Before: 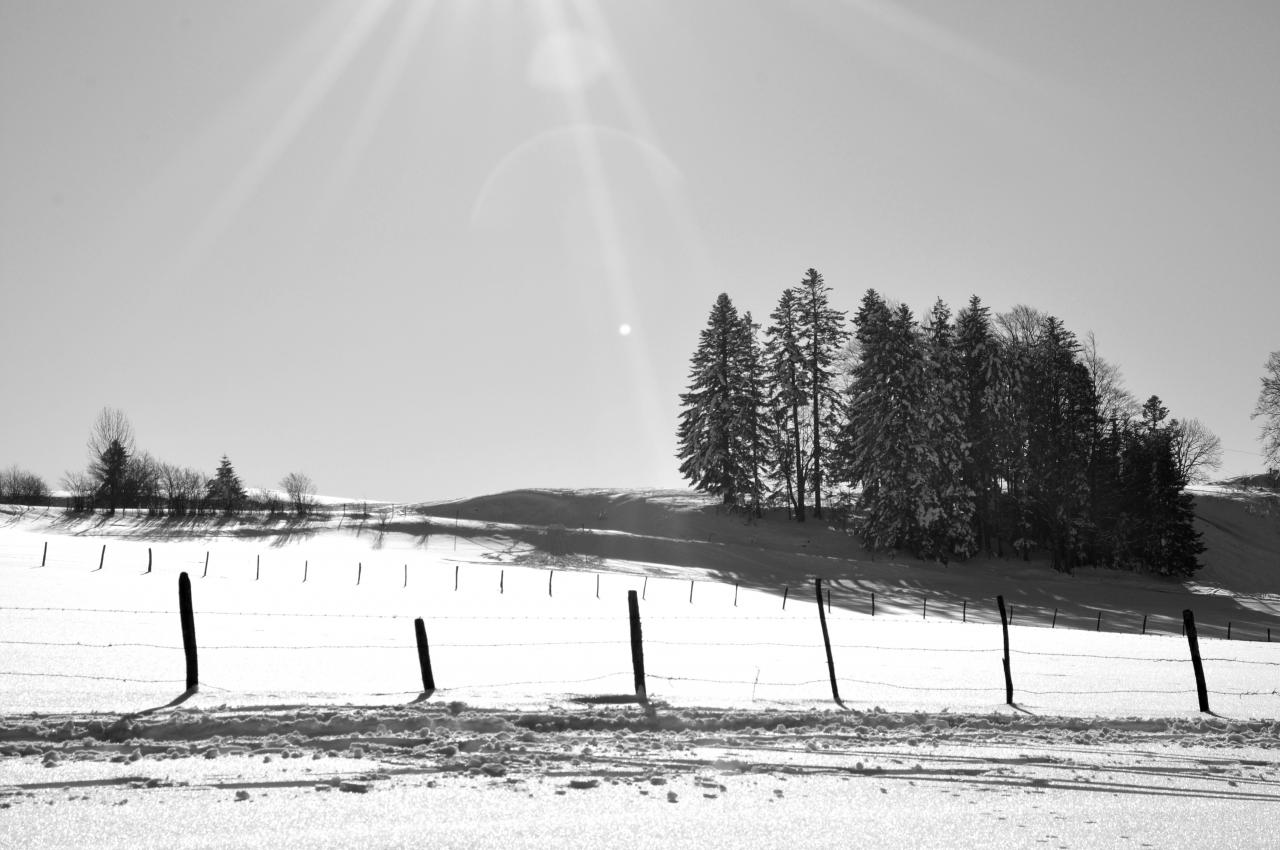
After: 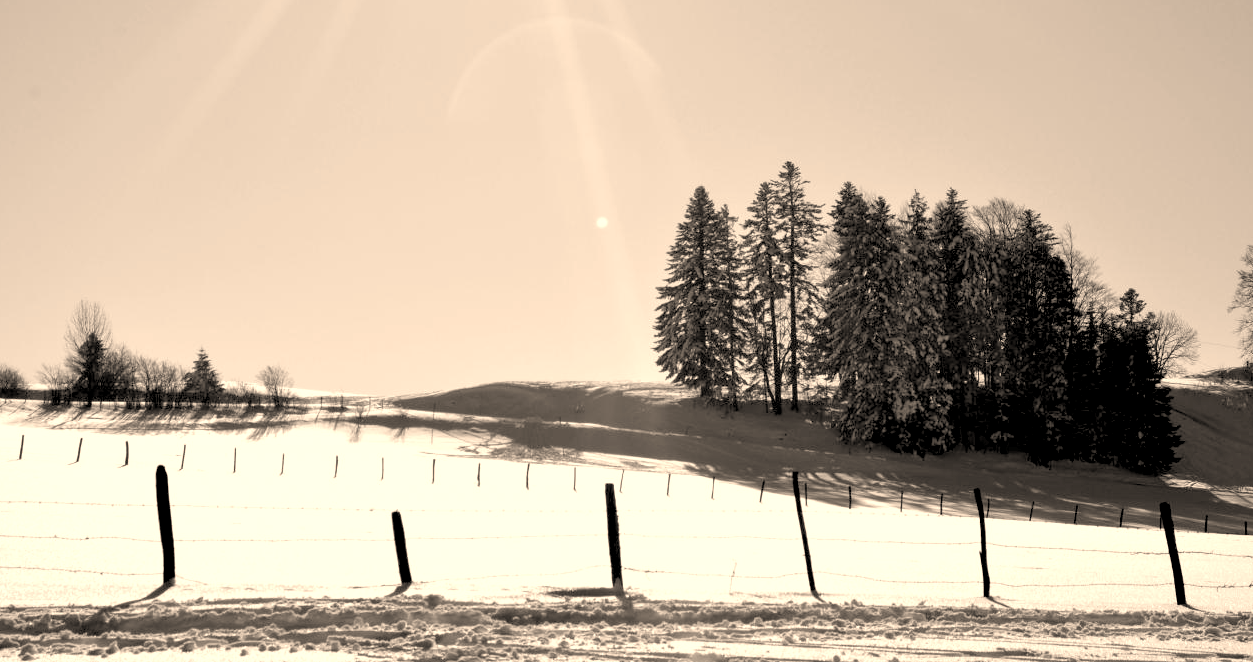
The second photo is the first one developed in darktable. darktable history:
crop and rotate: left 1.814%, top 12.818%, right 0.25%, bottom 9.225%
color calibration: illuminant as shot in camera, x 0.358, y 0.373, temperature 4628.91 K
white balance: red 1.138, green 0.996, blue 0.812
rgb levels: levels [[0.013, 0.434, 0.89], [0, 0.5, 1], [0, 0.5, 1]]
